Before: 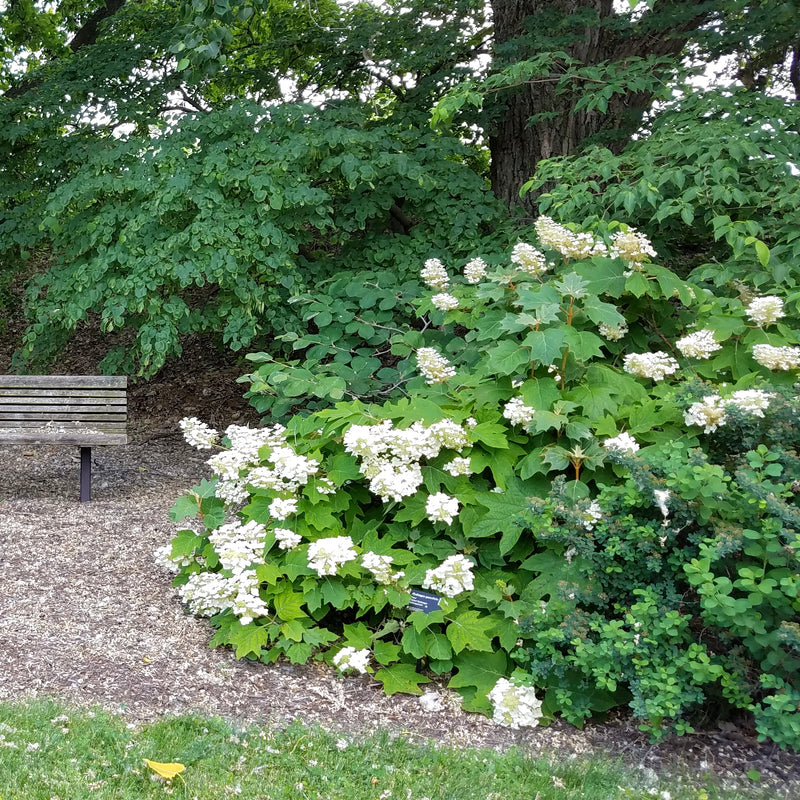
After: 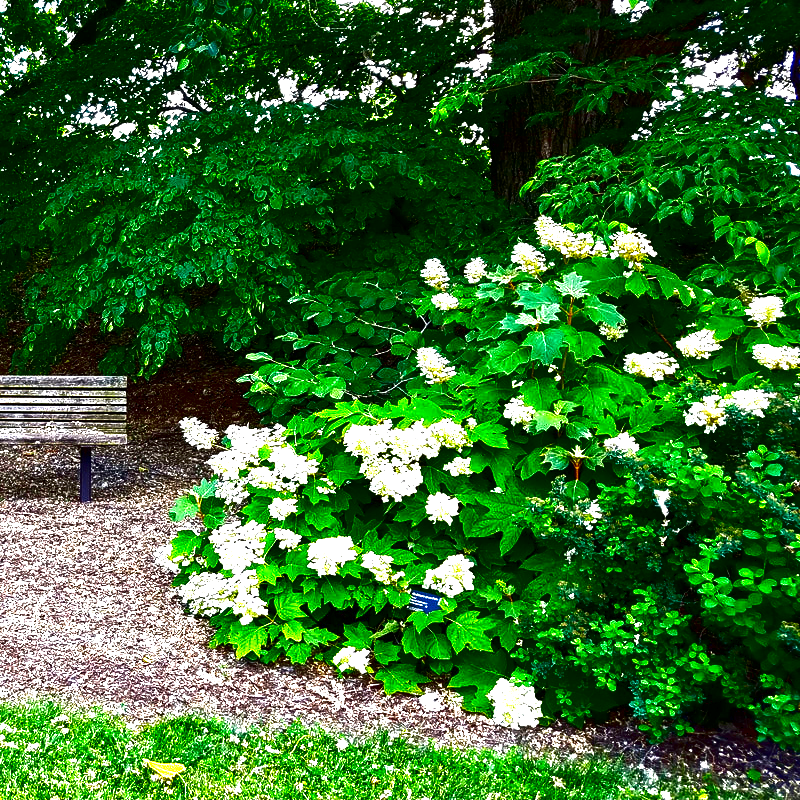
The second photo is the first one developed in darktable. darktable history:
contrast brightness saturation: brightness -1, saturation 1
contrast equalizer: y [[0.5, 0.5, 0.5, 0.512, 0.552, 0.62], [0.5 ×6], [0.5 ×4, 0.504, 0.553], [0 ×6], [0 ×6]]
exposure: black level correction 0, exposure 1.125 EV, compensate exposure bias true, compensate highlight preservation false
rgb levels: preserve colors max RGB
